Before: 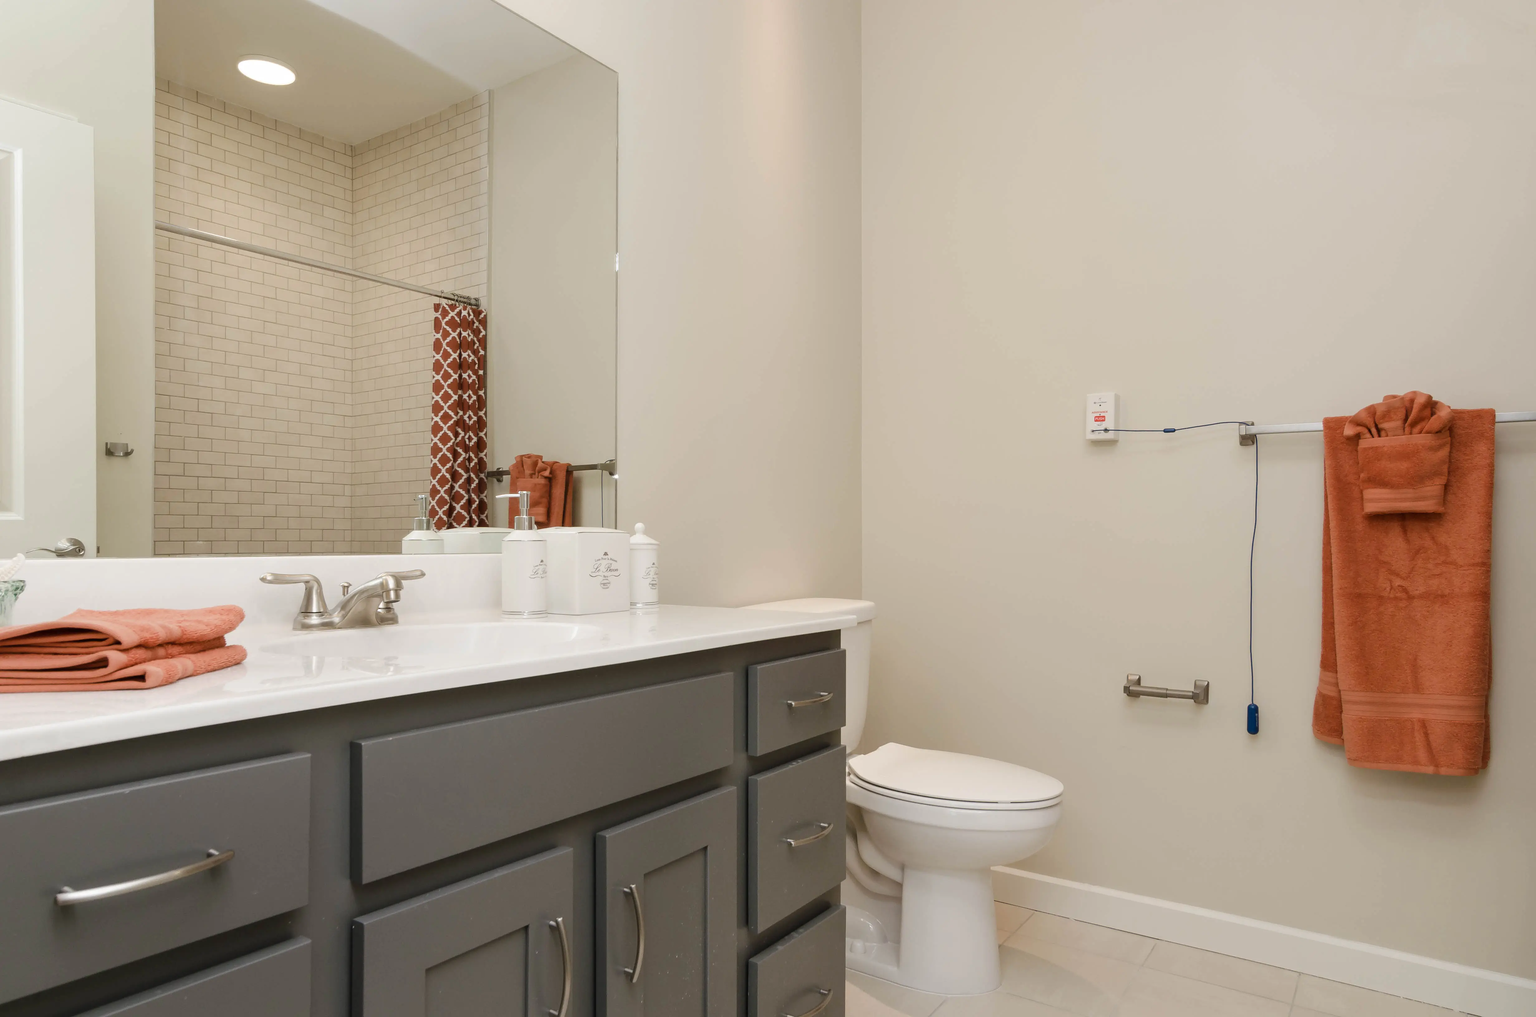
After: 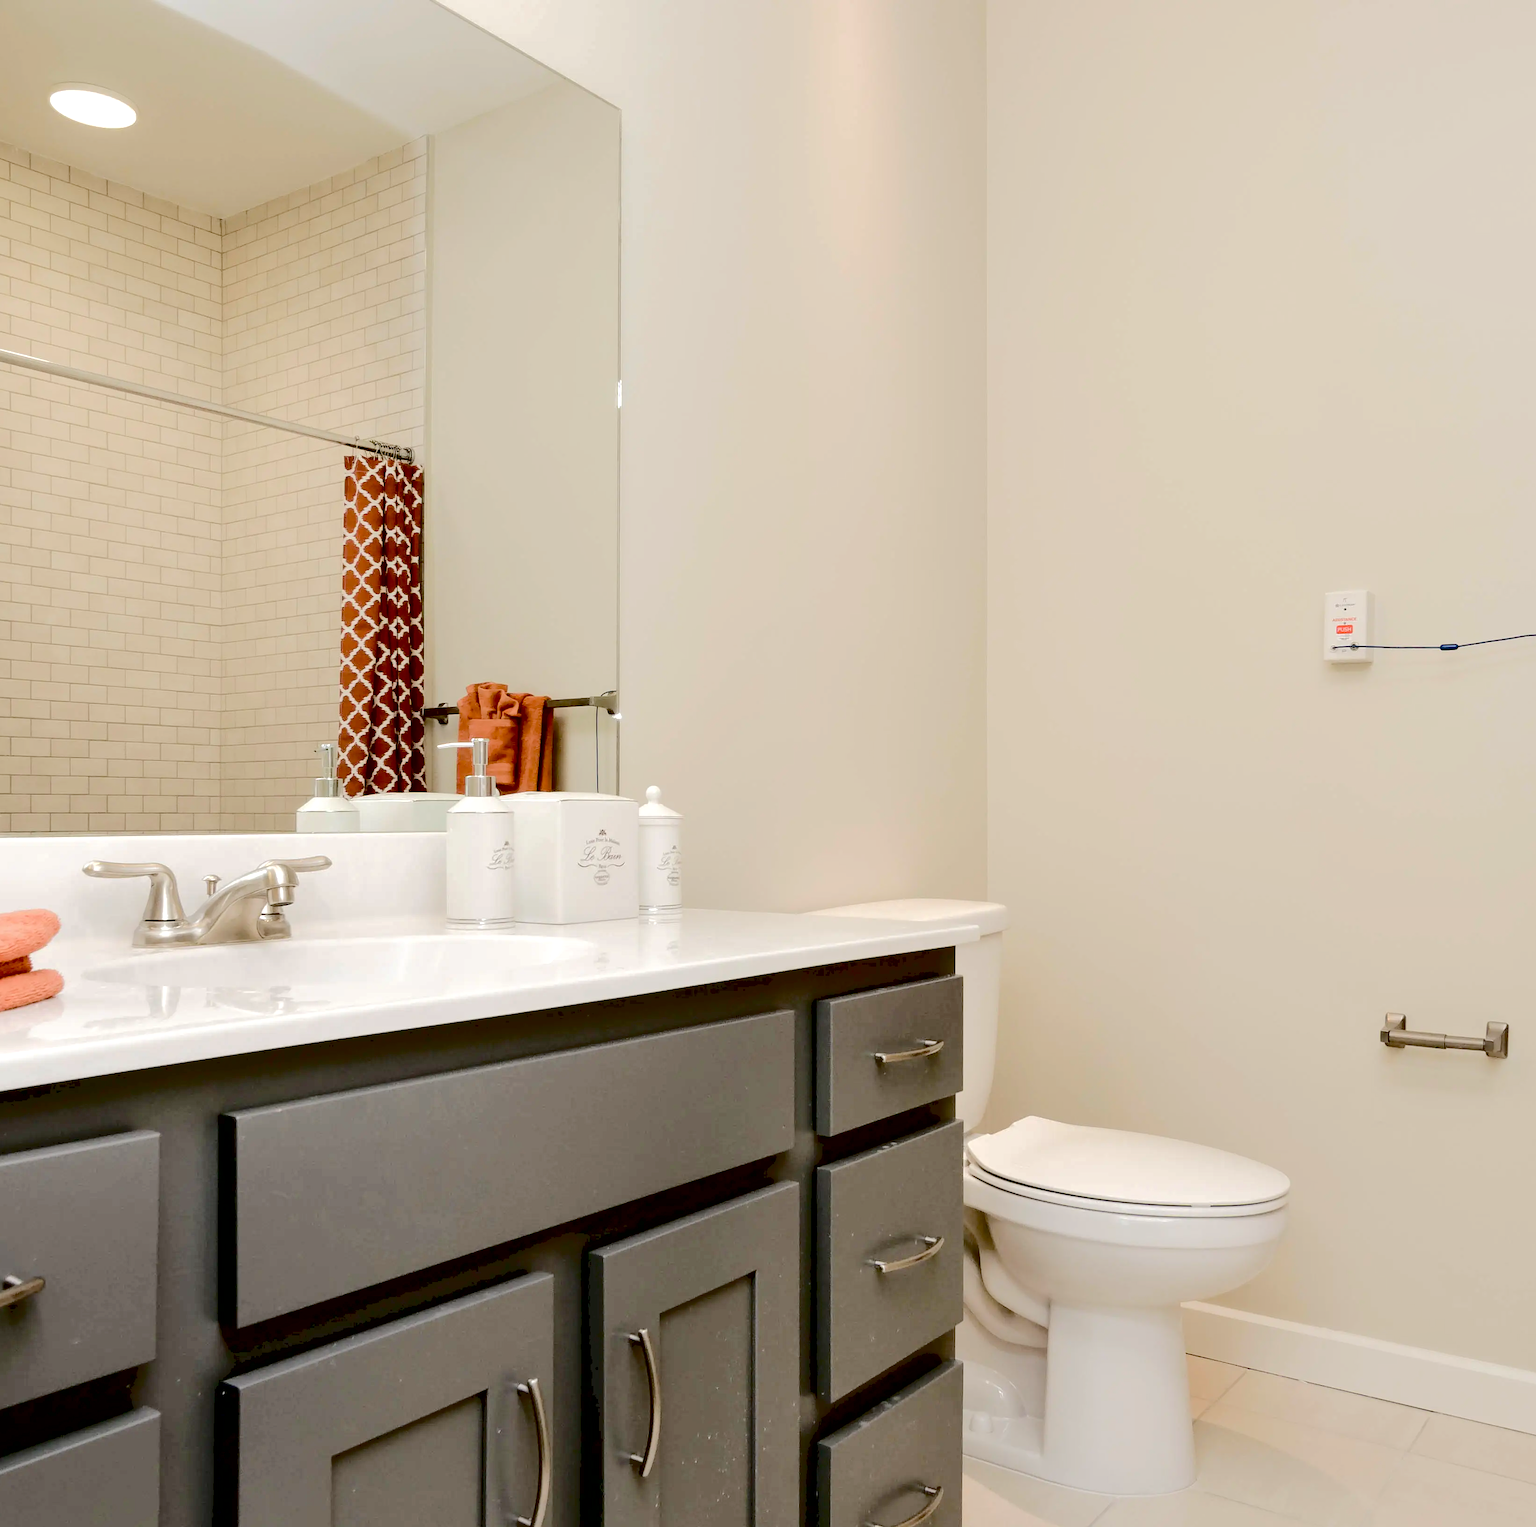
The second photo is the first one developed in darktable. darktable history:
exposure: black level correction 0.031, exposure 0.327 EV, compensate exposure bias true, compensate highlight preservation false
crop and rotate: left 13.35%, right 20.061%
shadows and highlights: shadows 2.63, highlights -17.51, soften with gaussian
tone curve: curves: ch0 [(0, 0) (0.003, 0.089) (0.011, 0.089) (0.025, 0.088) (0.044, 0.089) (0.069, 0.094) (0.1, 0.108) (0.136, 0.119) (0.177, 0.147) (0.224, 0.204) (0.277, 0.28) (0.335, 0.389) (0.399, 0.486) (0.468, 0.588) (0.543, 0.647) (0.623, 0.705) (0.709, 0.759) (0.801, 0.815) (0.898, 0.873) (1, 1)], color space Lab, independent channels, preserve colors none
